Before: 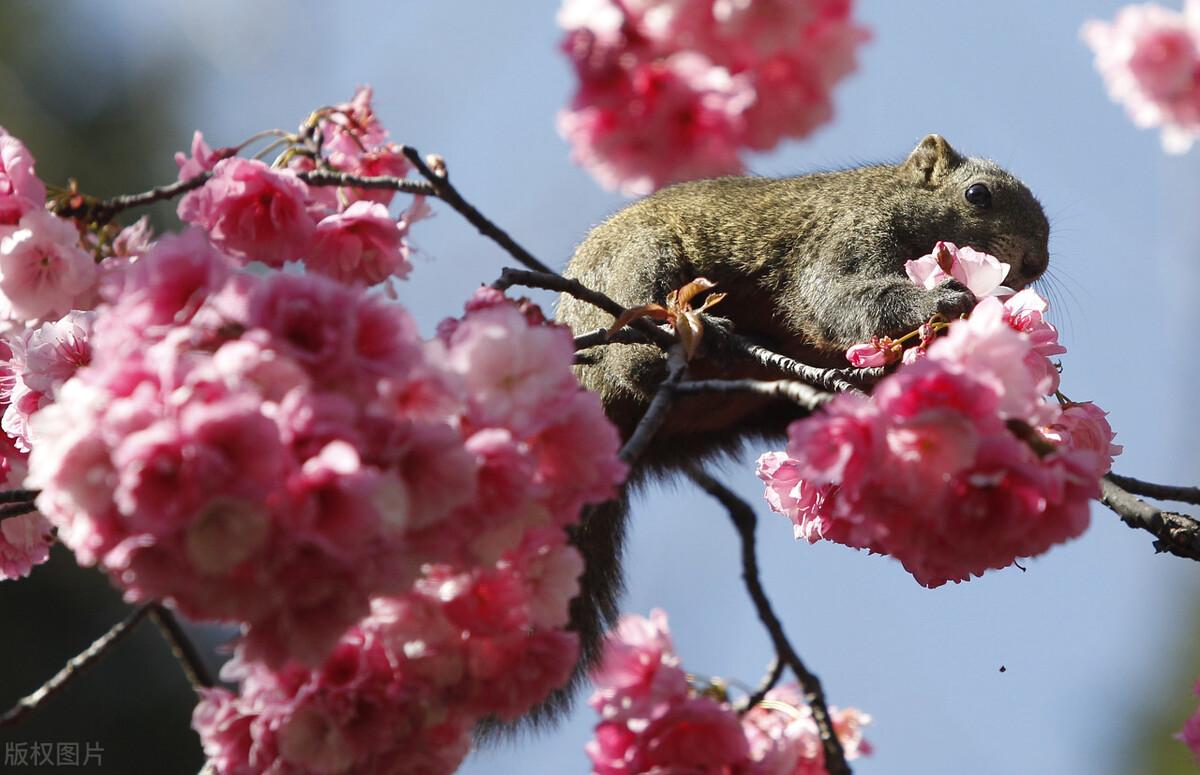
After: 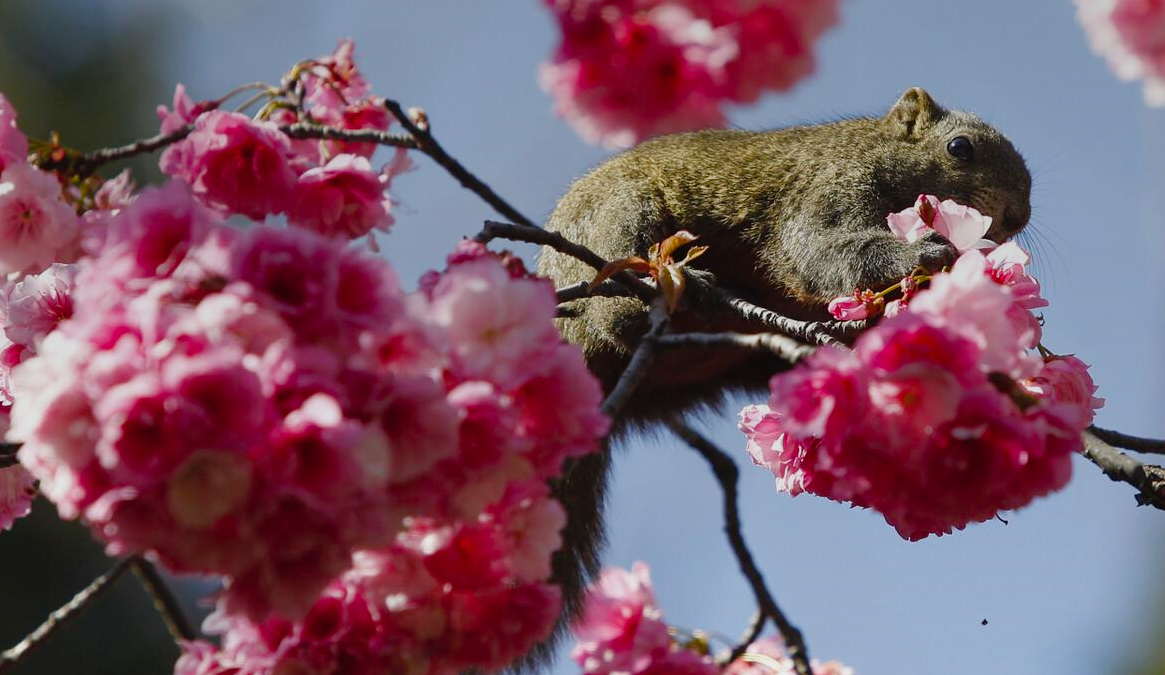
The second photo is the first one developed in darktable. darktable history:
graduated density: on, module defaults
exposure: black level correction 0, exposure -0.721 EV, compensate highlight preservation false
crop: left 1.507%, top 6.147%, right 1.379%, bottom 6.637%
contrast brightness saturation: contrast 0.05, brightness 0.06, saturation 0.01
color balance rgb: perceptual saturation grading › global saturation 25%, perceptual saturation grading › highlights -50%, perceptual saturation grading › shadows 30%, perceptual brilliance grading › global brilliance 12%, global vibrance 20%
